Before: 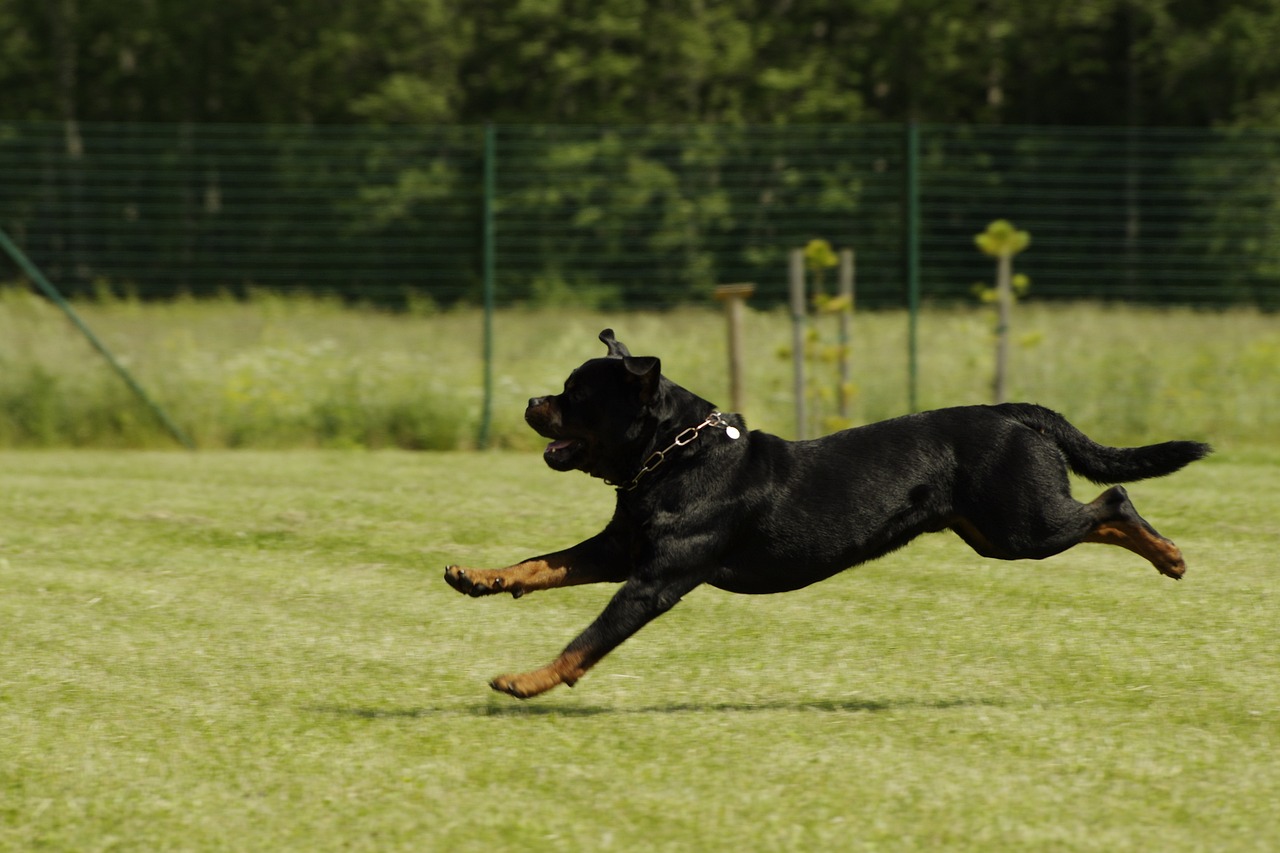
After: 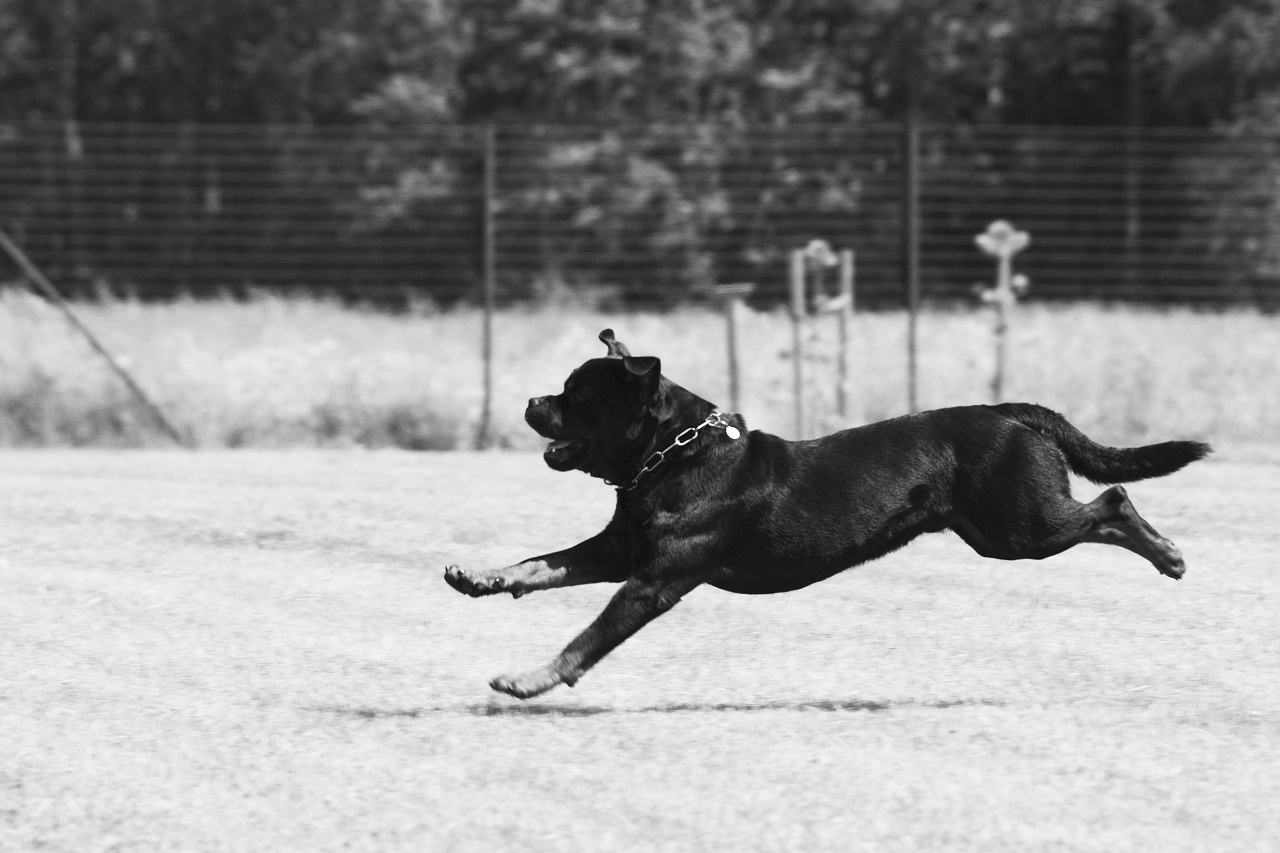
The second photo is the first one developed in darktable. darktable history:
contrast brightness saturation: contrast 0.39, brightness 0.53
monochrome: a -6.99, b 35.61, size 1.4
